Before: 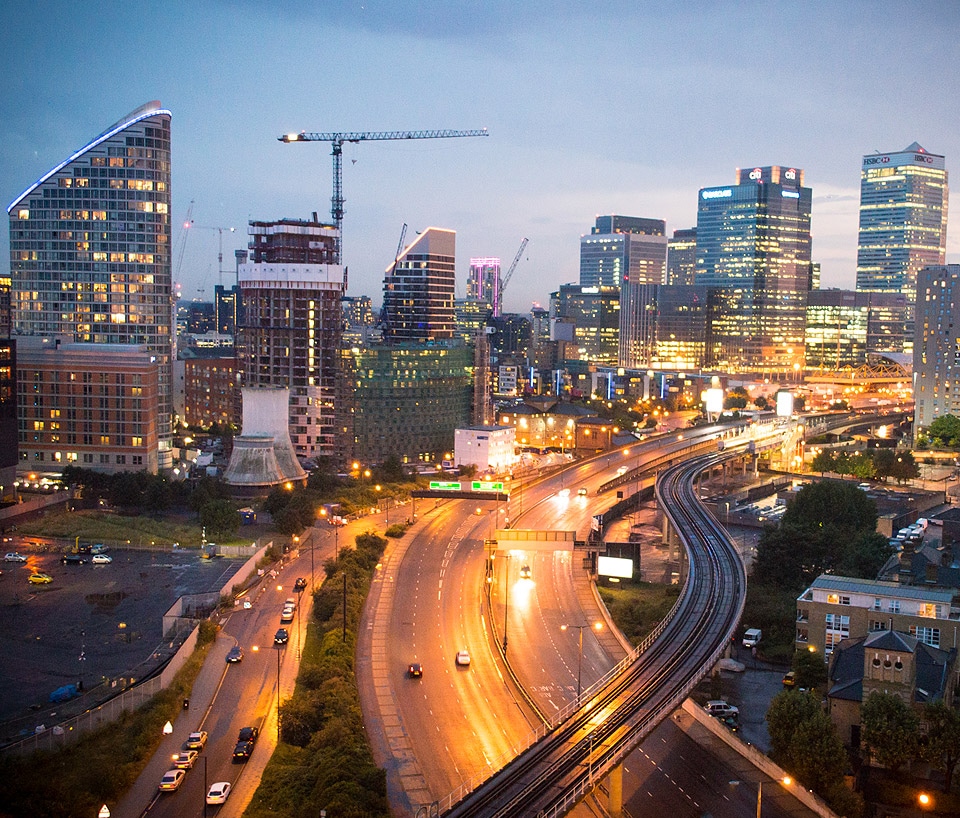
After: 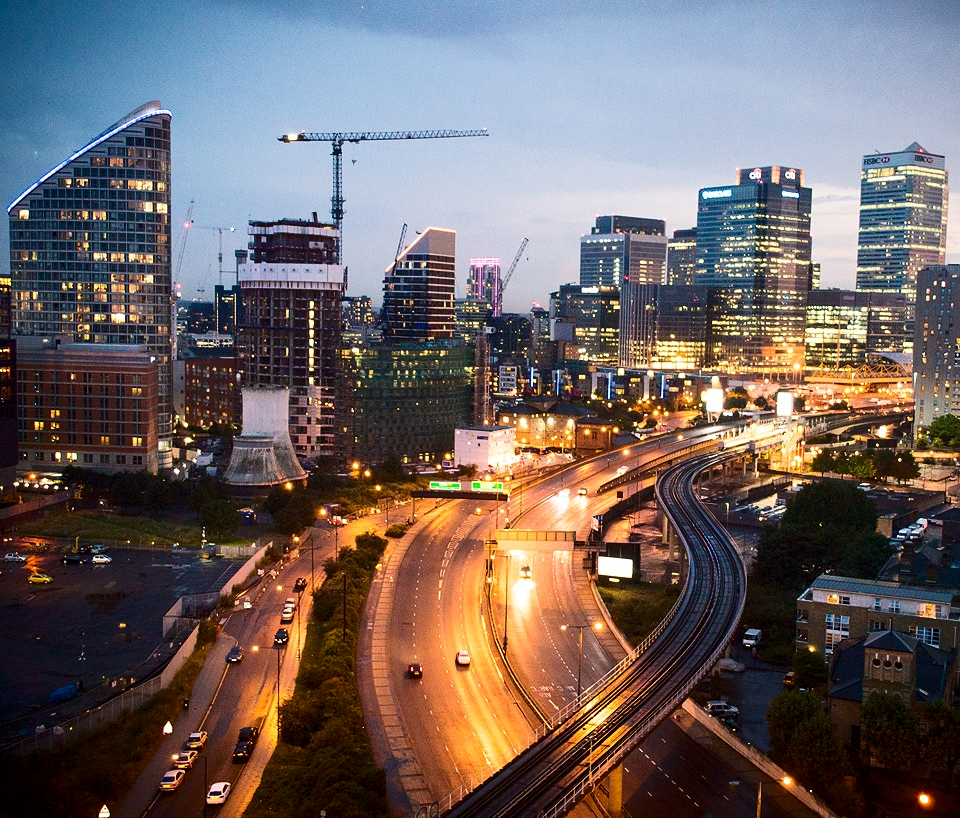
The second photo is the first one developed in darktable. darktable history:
tone curve: curves: ch0 [(0, 0) (0.003, 0) (0.011, 0) (0.025, 0) (0.044, 0.006) (0.069, 0.024) (0.1, 0.038) (0.136, 0.052) (0.177, 0.08) (0.224, 0.112) (0.277, 0.145) (0.335, 0.206) (0.399, 0.284) (0.468, 0.372) (0.543, 0.477) (0.623, 0.593) (0.709, 0.717) (0.801, 0.815) (0.898, 0.92) (1, 1)], color space Lab, independent channels, preserve colors none
